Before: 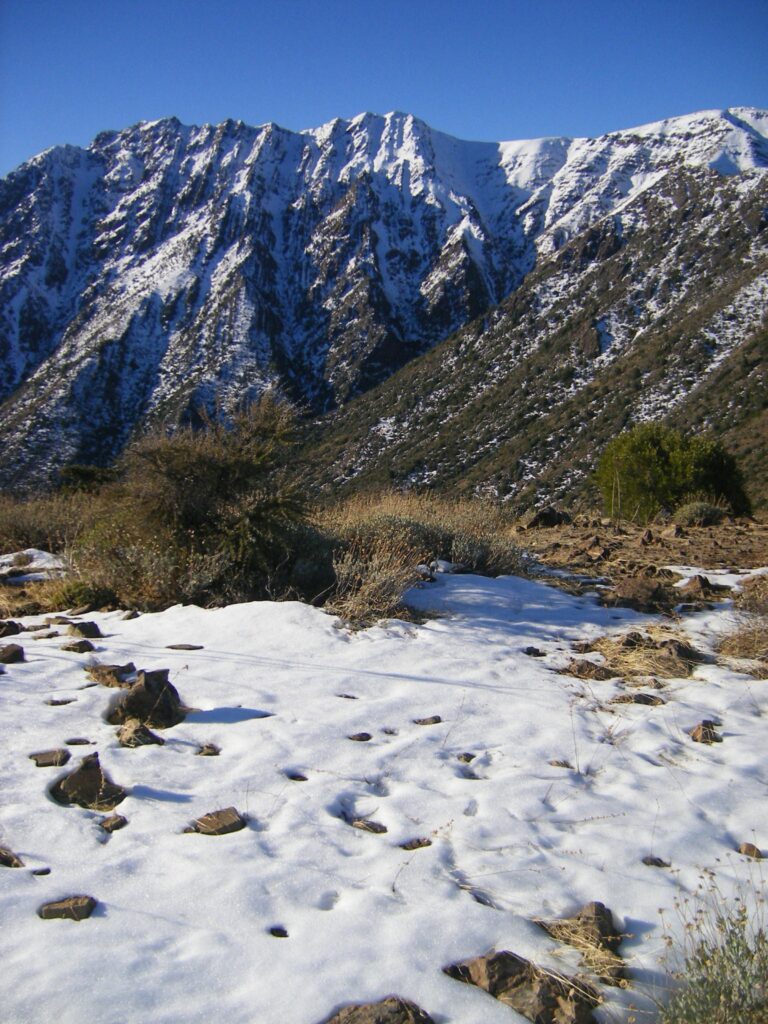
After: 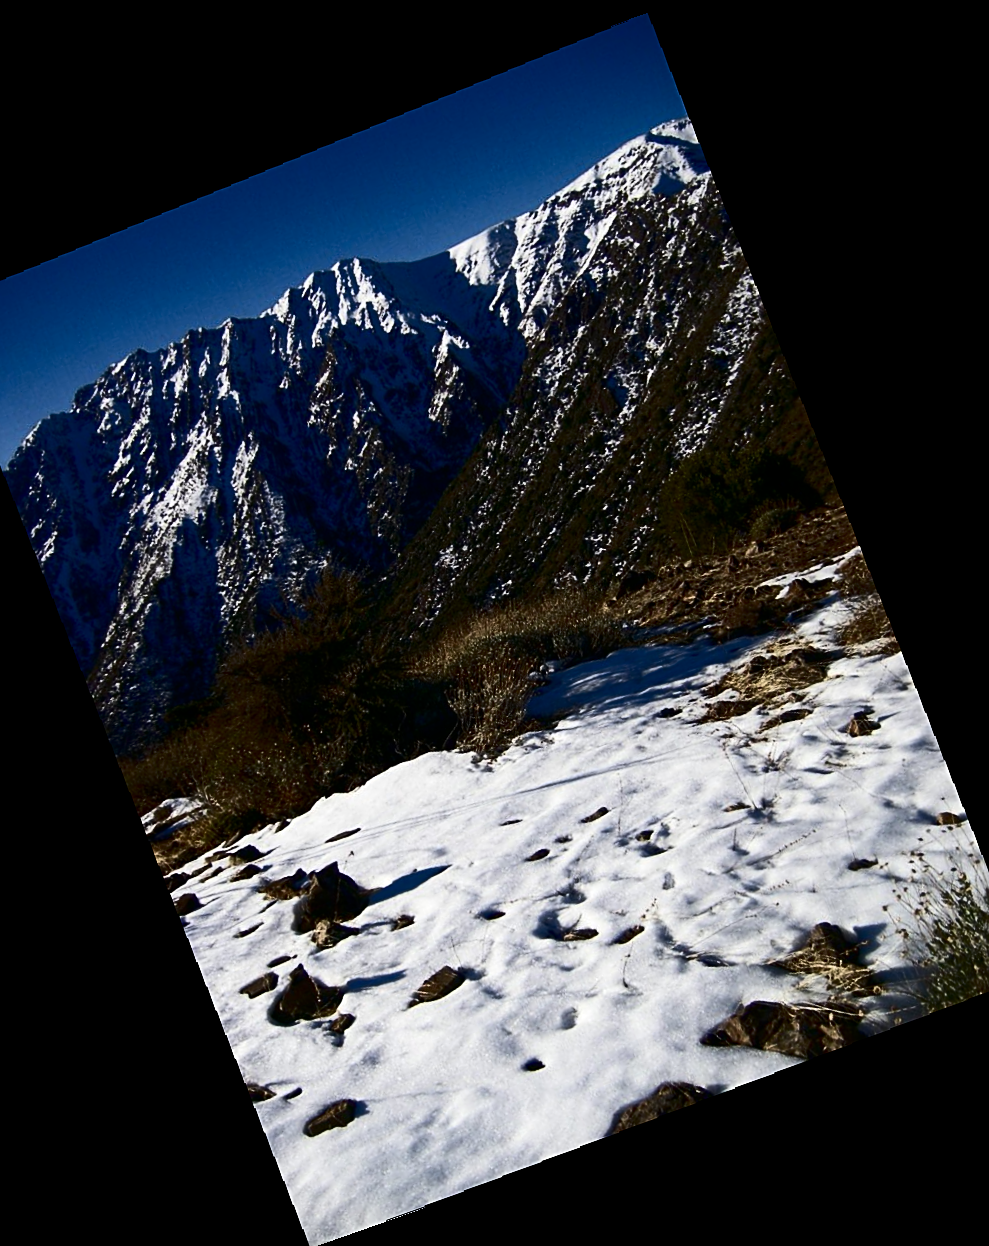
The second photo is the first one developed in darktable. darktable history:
crop and rotate: angle 19.43°, left 6.812%, right 4.125%, bottom 1.087%
color balance rgb: perceptual saturation grading › highlights -31.88%, perceptual saturation grading › mid-tones 5.8%, perceptual saturation grading › shadows 18.12%, perceptual brilliance grading › highlights 3.62%, perceptual brilliance grading › mid-tones -18.12%, perceptual brilliance grading › shadows -41.3%
rotate and perspective: rotation -2.22°, lens shift (horizontal) -0.022, automatic cropping off
sharpen: on, module defaults
contrast brightness saturation: contrast 0.22, brightness -0.19, saturation 0.24
